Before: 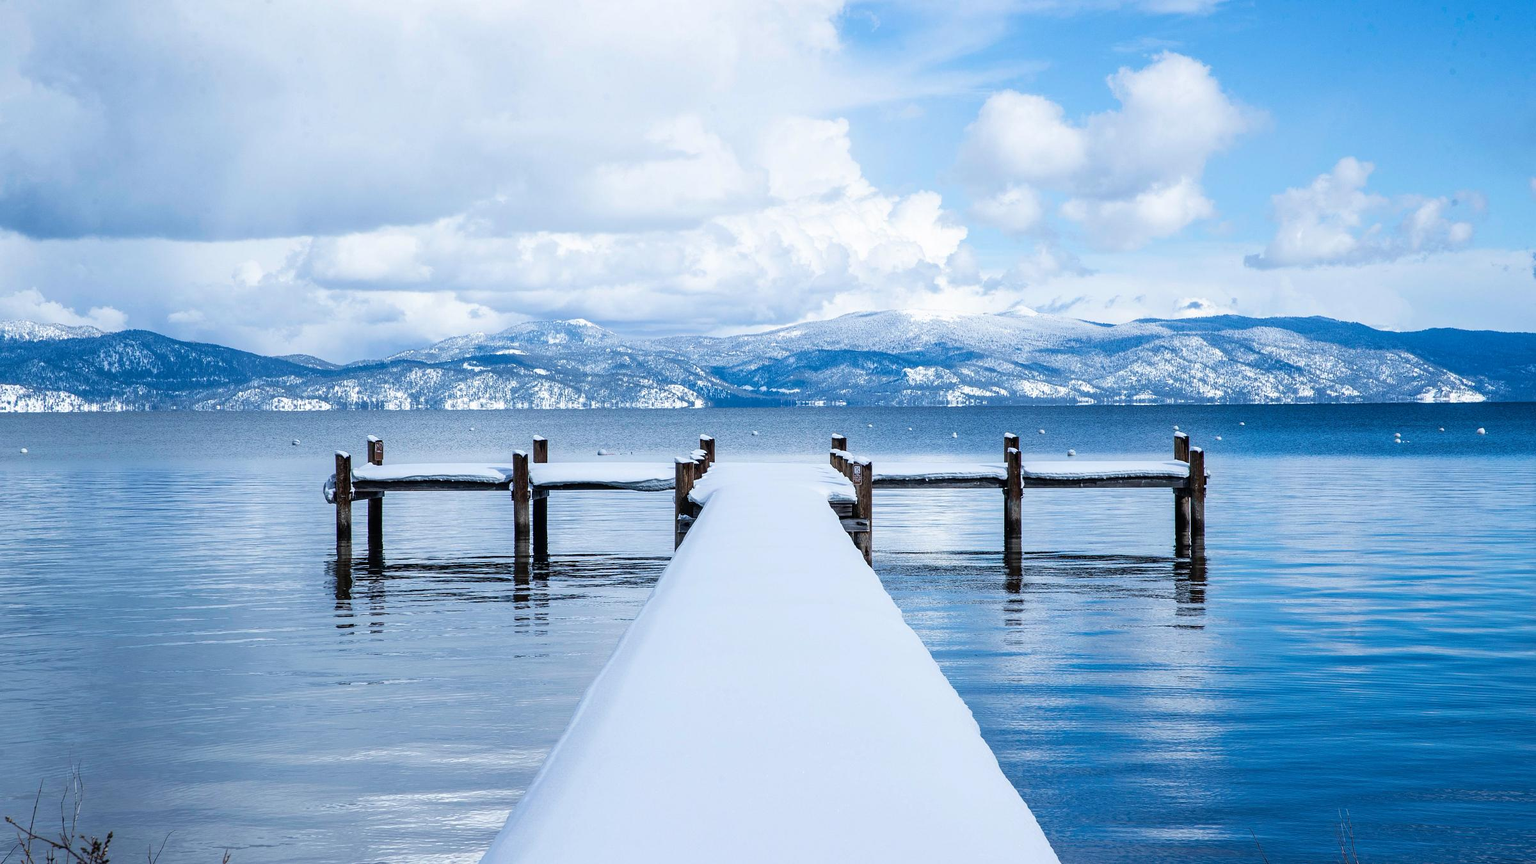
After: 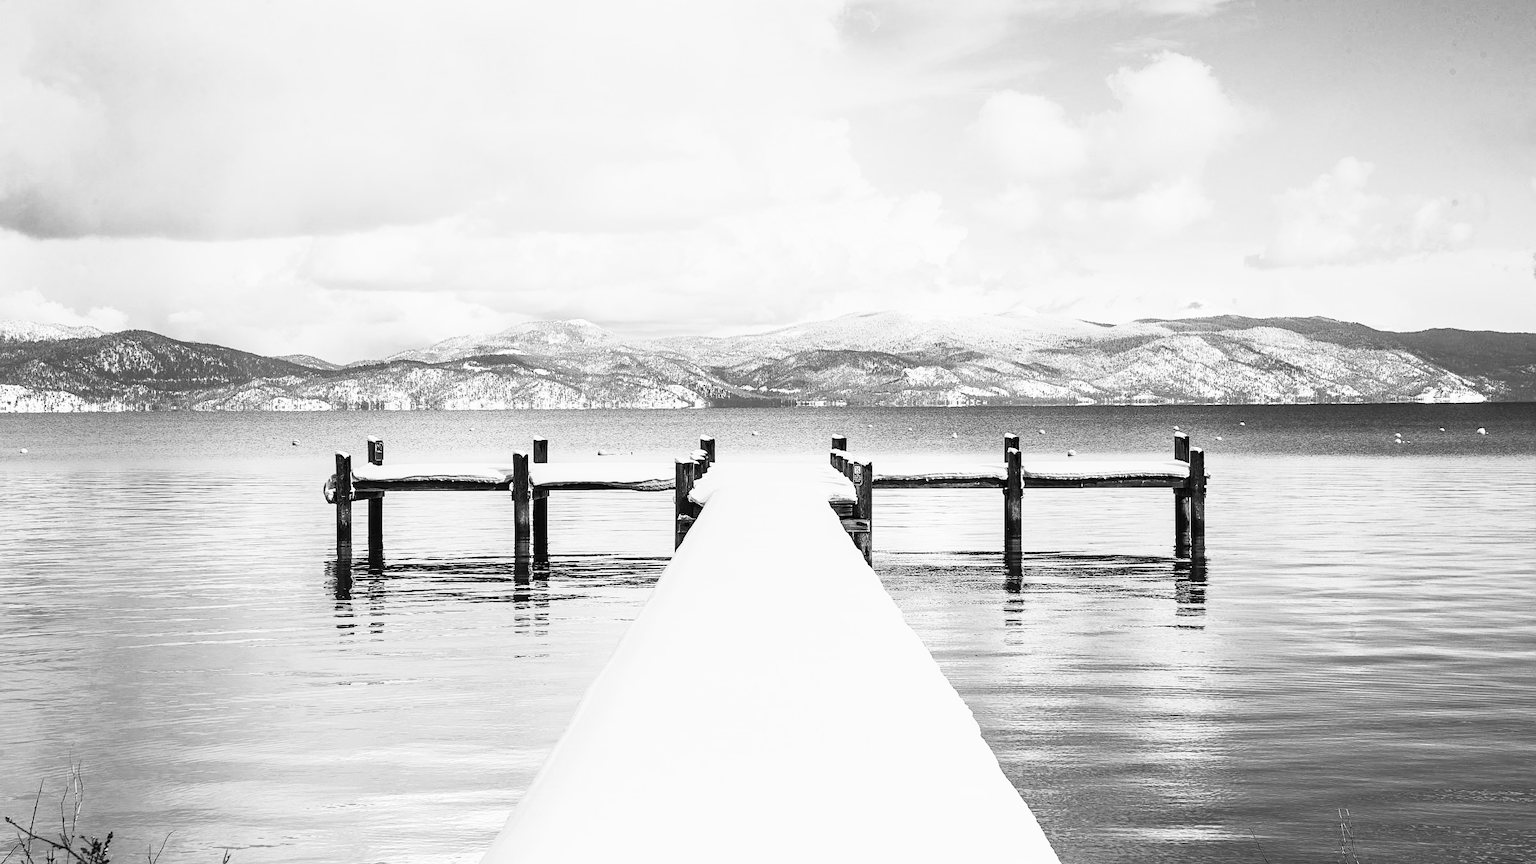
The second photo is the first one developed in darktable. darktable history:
graduated density: on, module defaults
contrast brightness saturation: contrast 0.53, brightness 0.47, saturation -1
sharpen: amount 0.2
